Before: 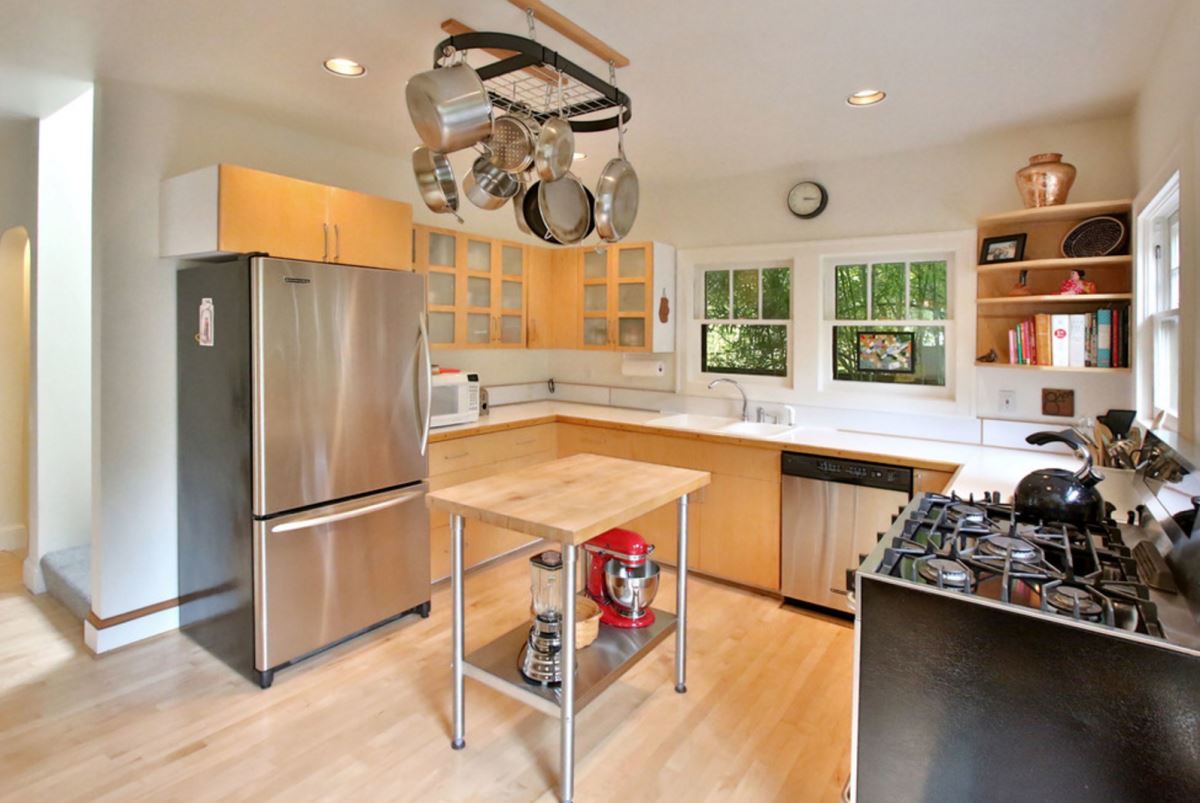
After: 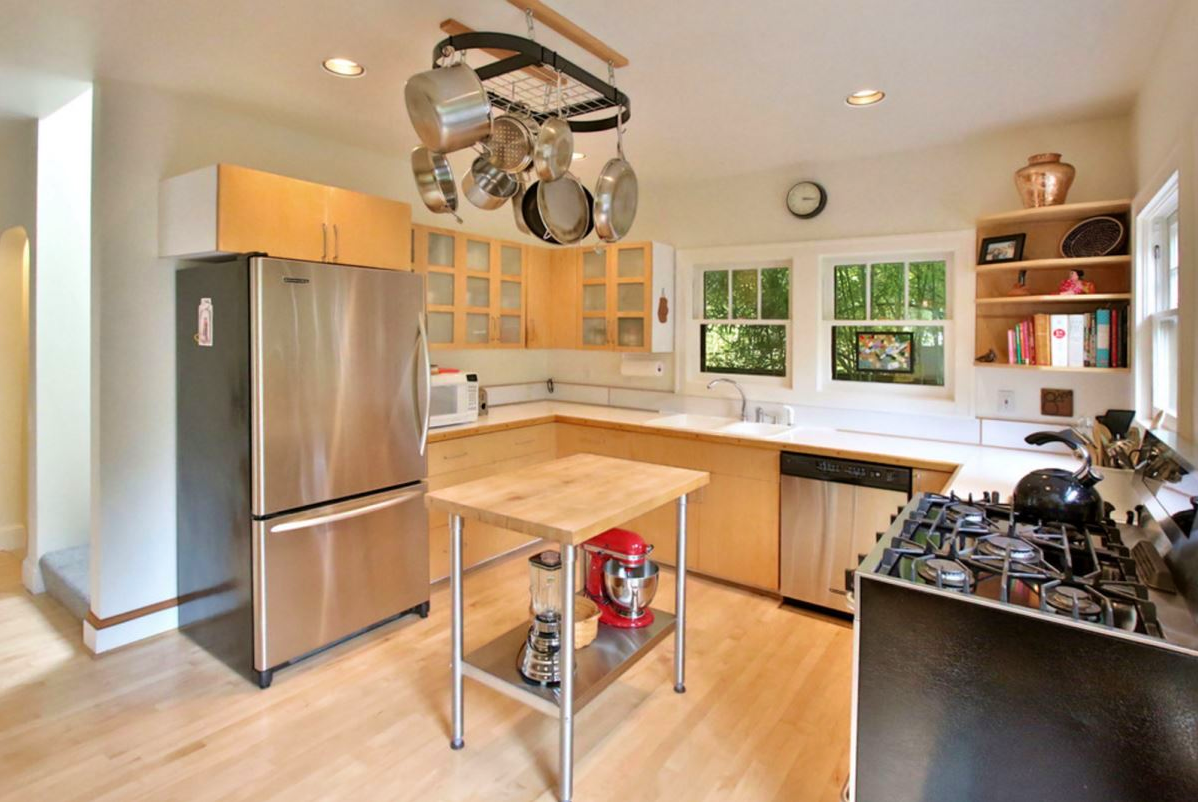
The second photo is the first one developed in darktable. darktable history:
velvia: on, module defaults
crop: left 0.126%
